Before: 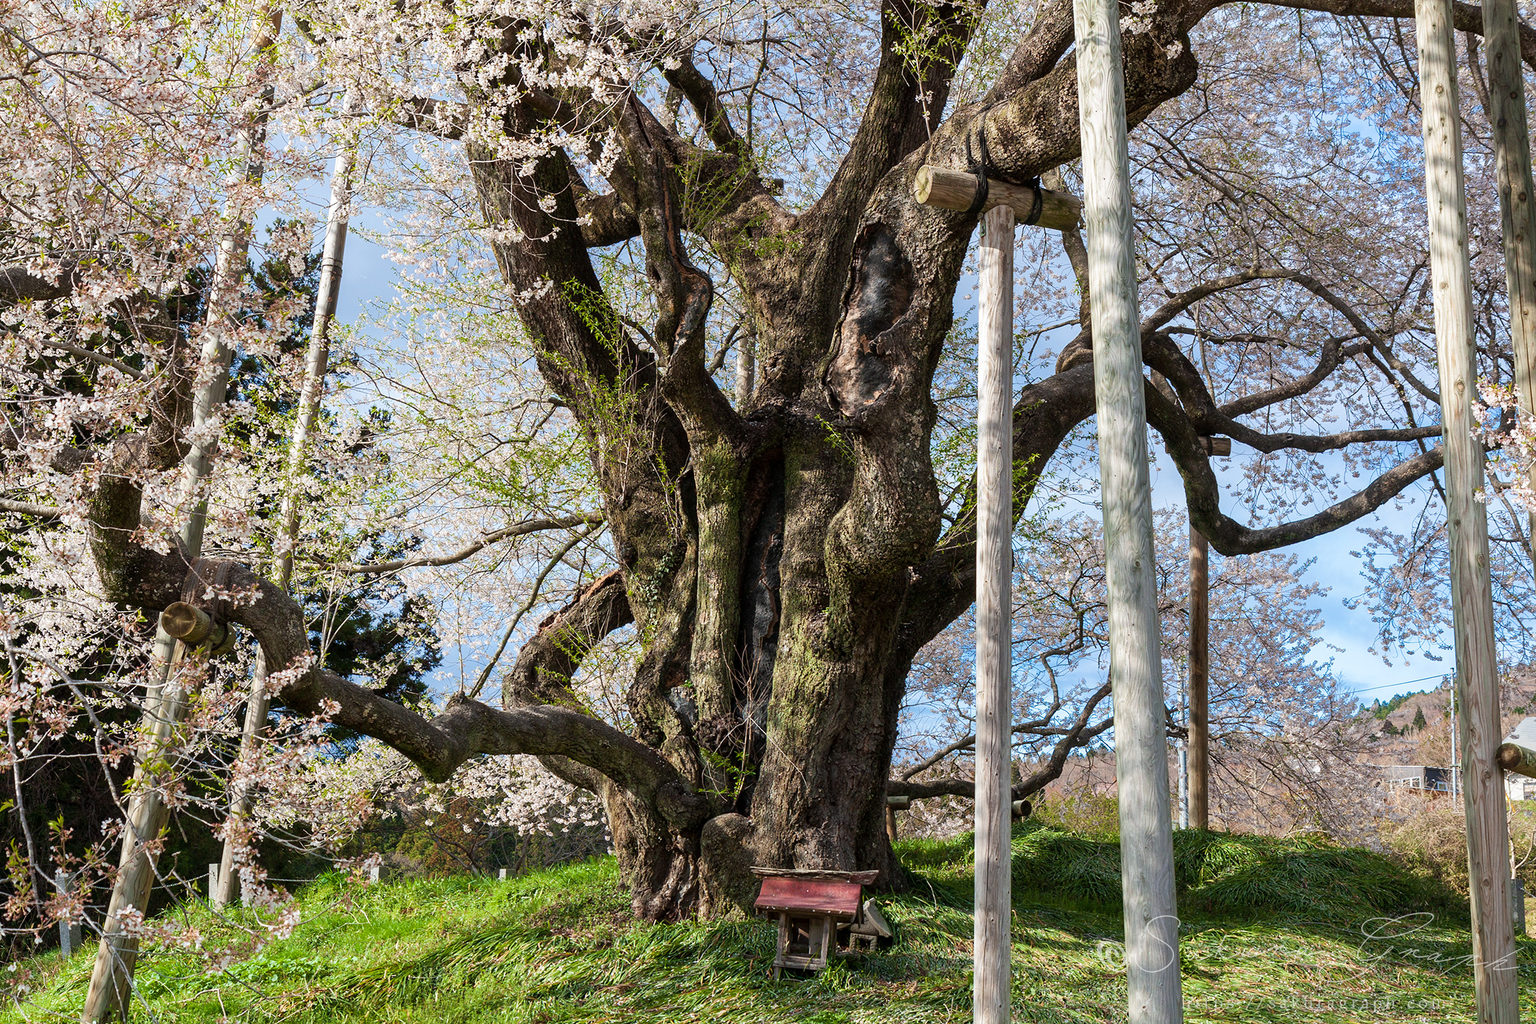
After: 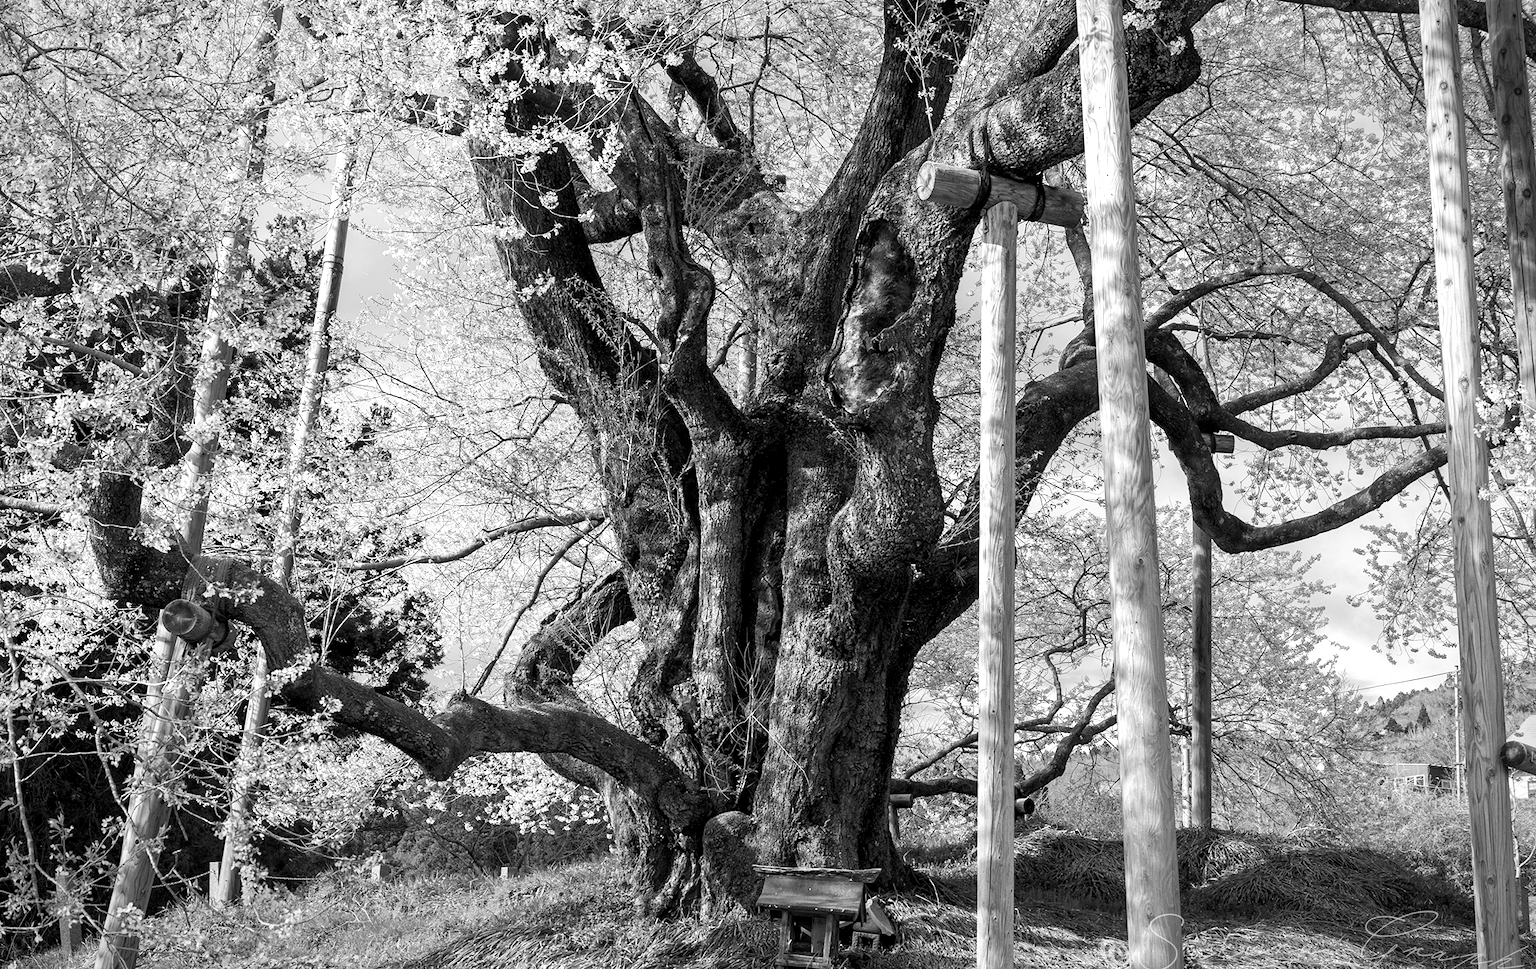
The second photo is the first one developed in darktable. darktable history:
exposure: black level correction 0.003, exposure 0.383 EV, compensate highlight preservation false
vignetting: fall-off radius 100%, width/height ratio 1.337
crop: top 0.448%, right 0.264%, bottom 5.045%
monochrome: a -4.13, b 5.16, size 1
